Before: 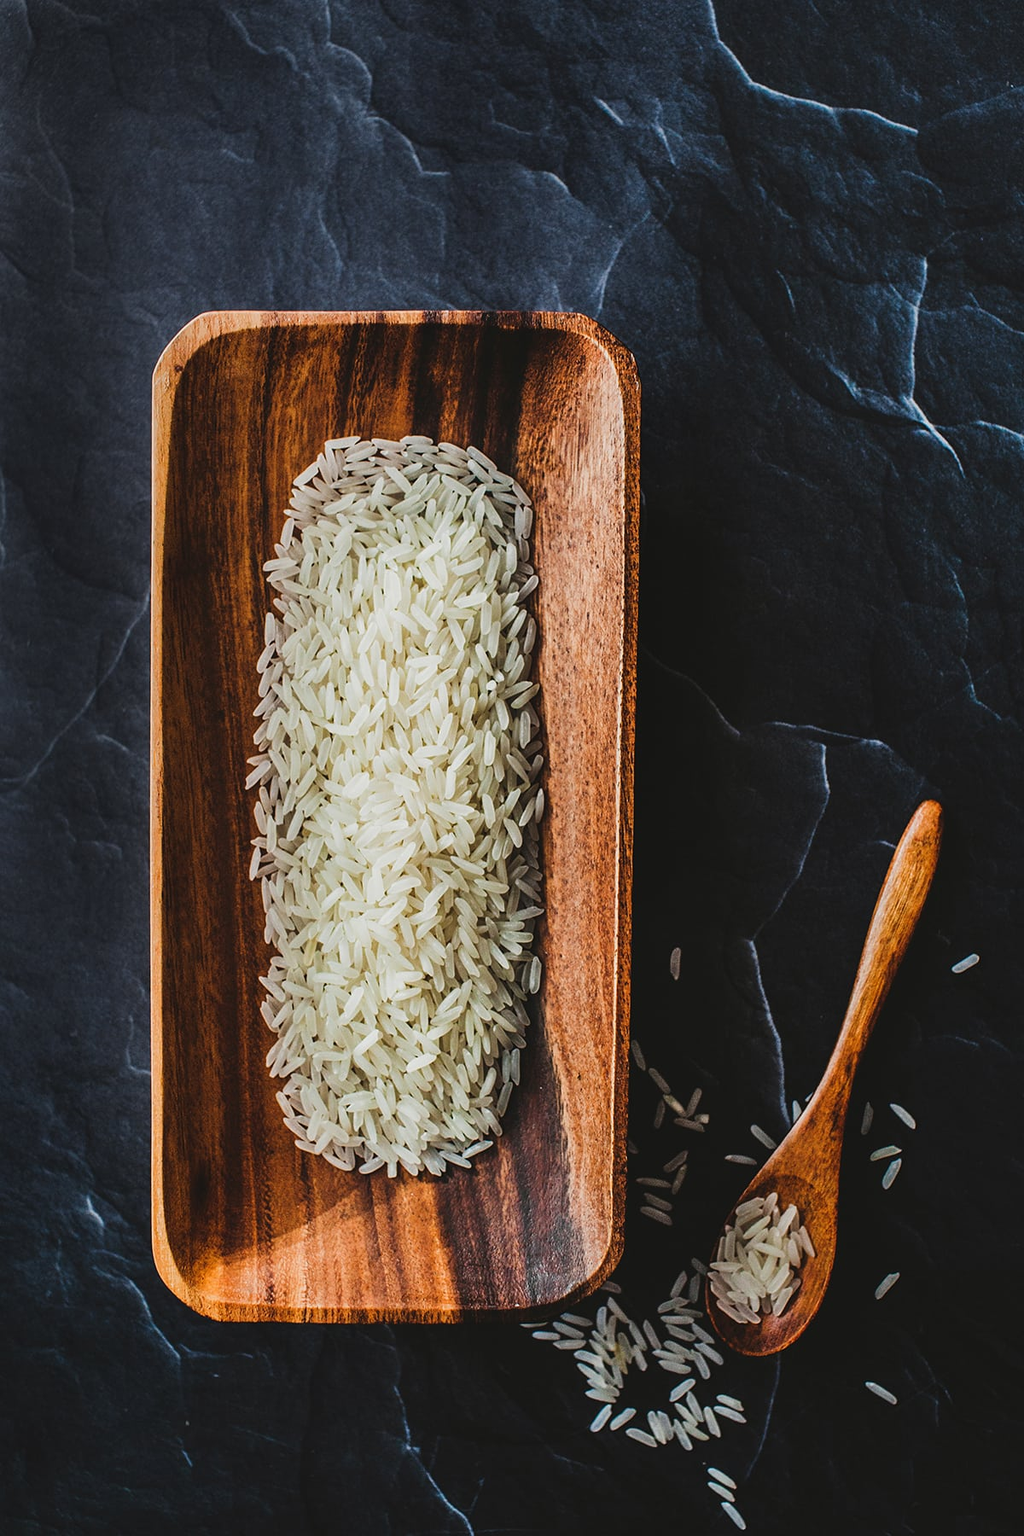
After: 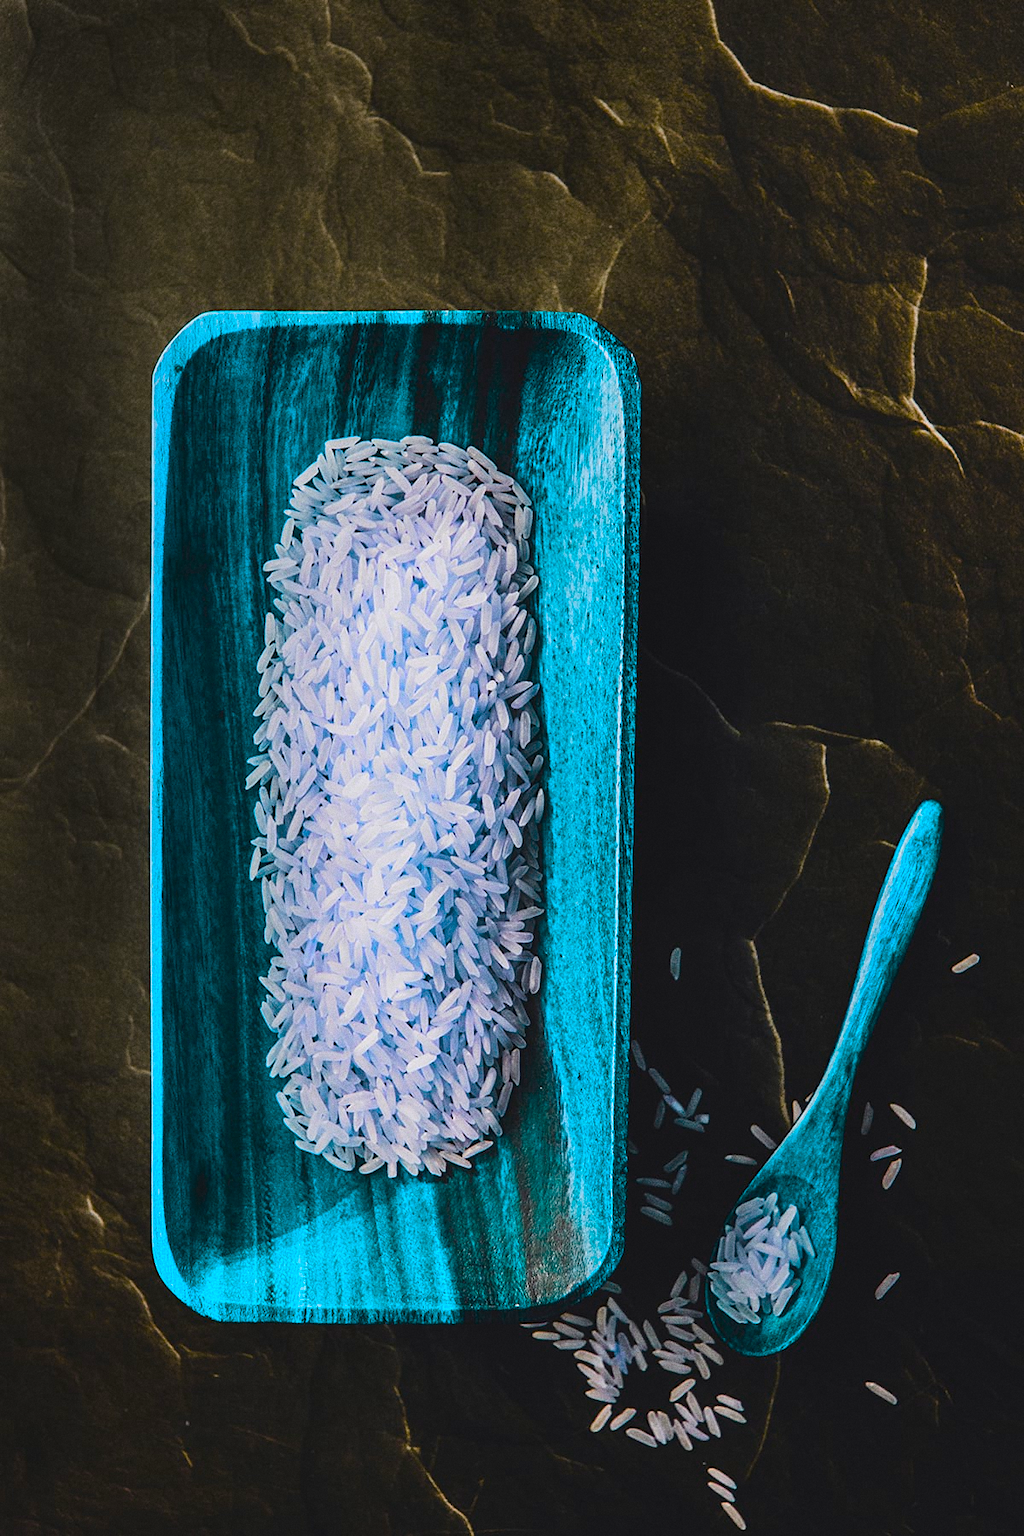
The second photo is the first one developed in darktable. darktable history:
grain: on, module defaults
color balance rgb: hue shift 180°, global vibrance 50%, contrast 0.32%
